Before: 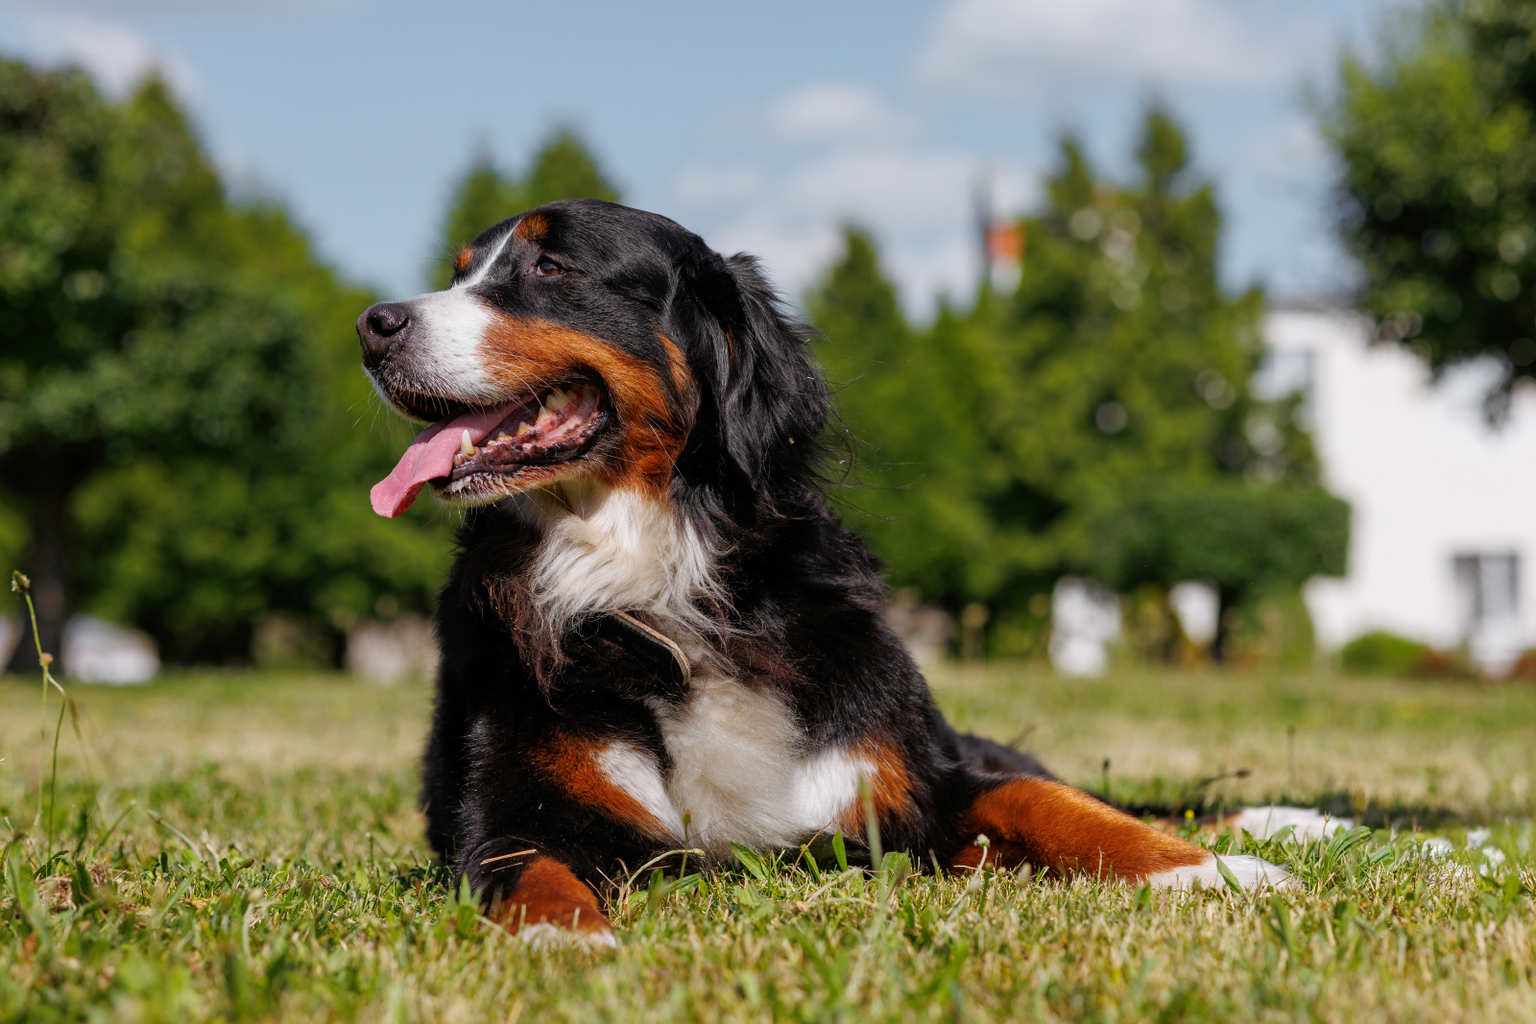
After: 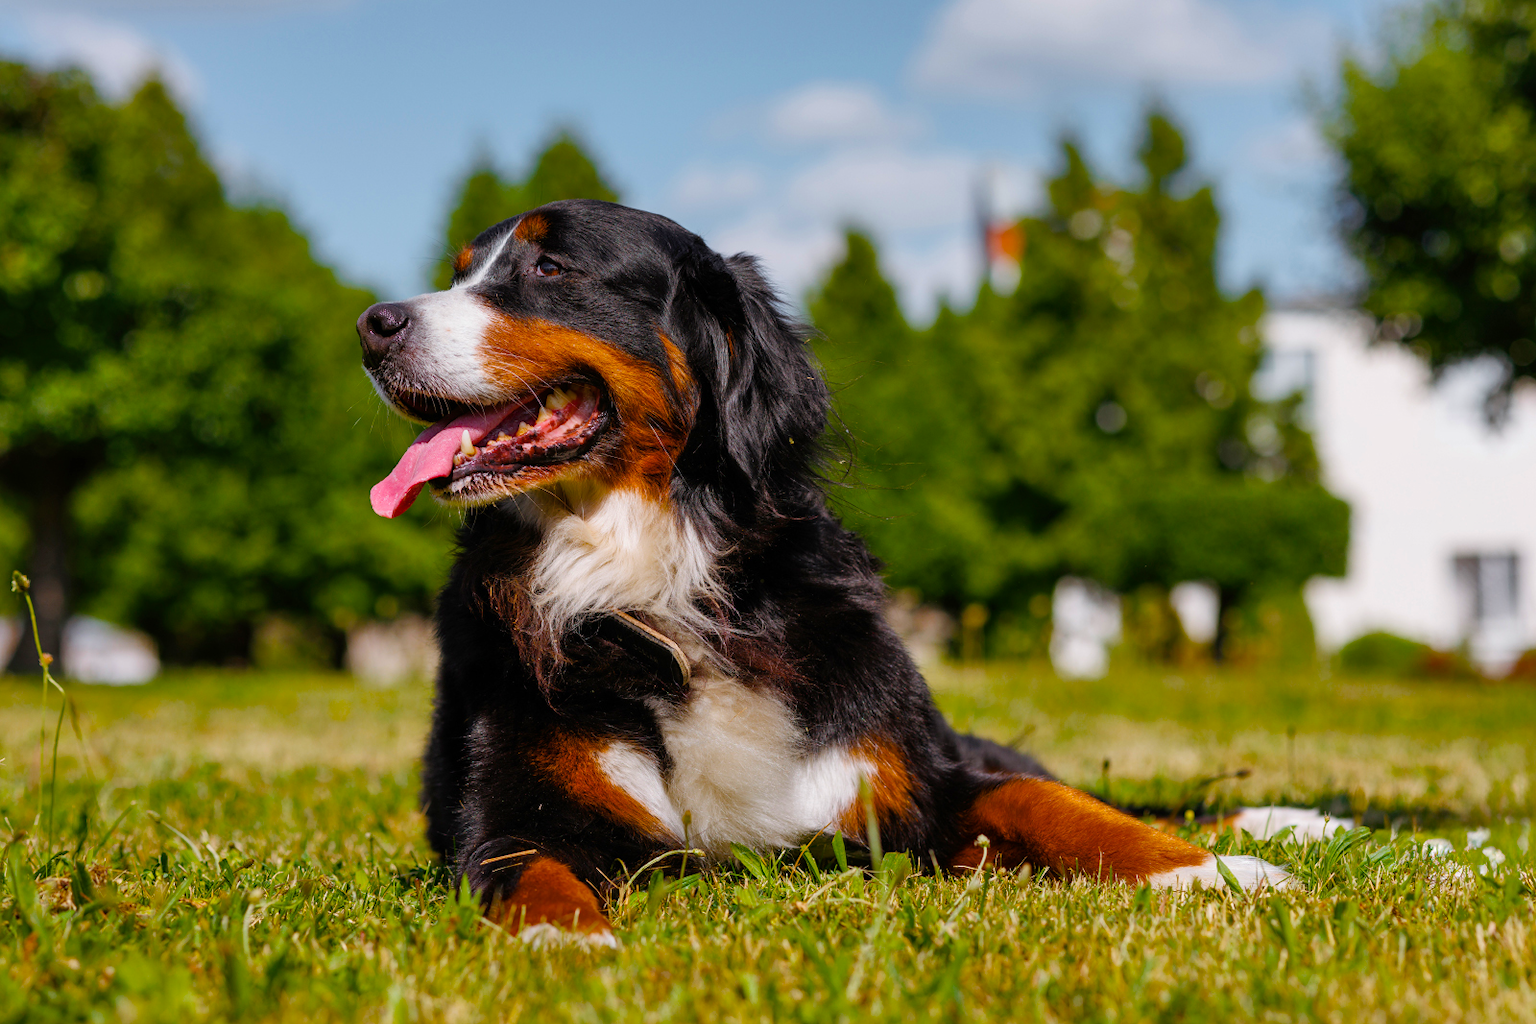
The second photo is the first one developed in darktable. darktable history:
color balance rgb: linear chroma grading › global chroma 24.926%, perceptual saturation grading › global saturation 10.589%, global vibrance 16.722%, saturation formula JzAzBz (2021)
shadows and highlights: radius 133.94, soften with gaussian
